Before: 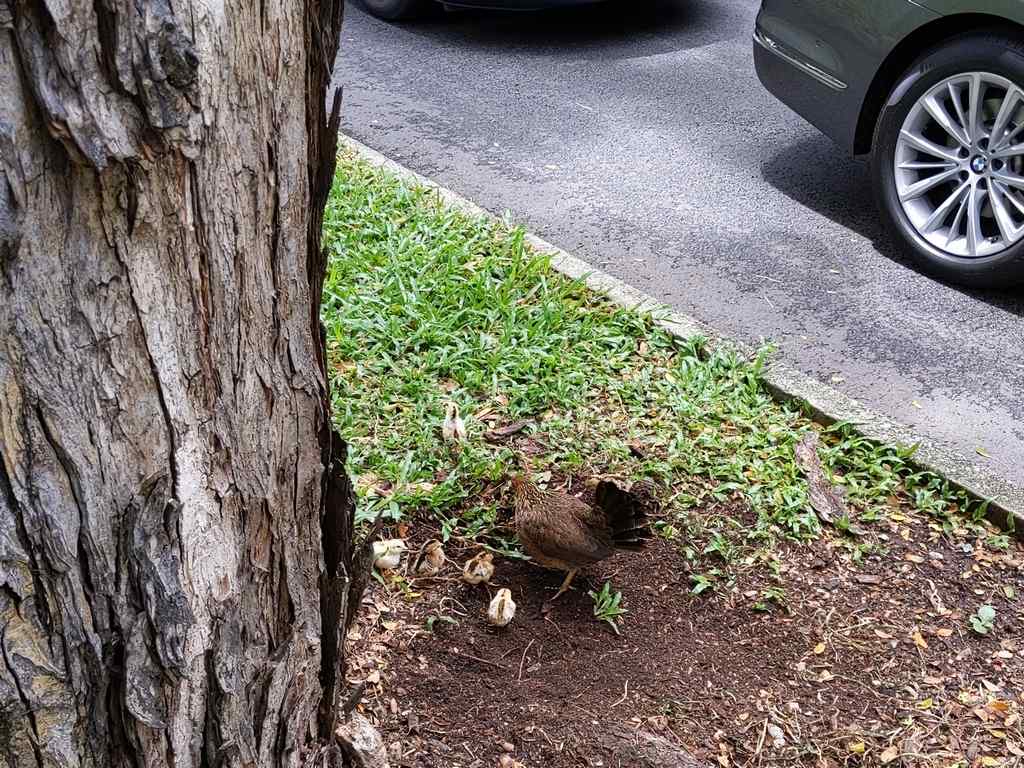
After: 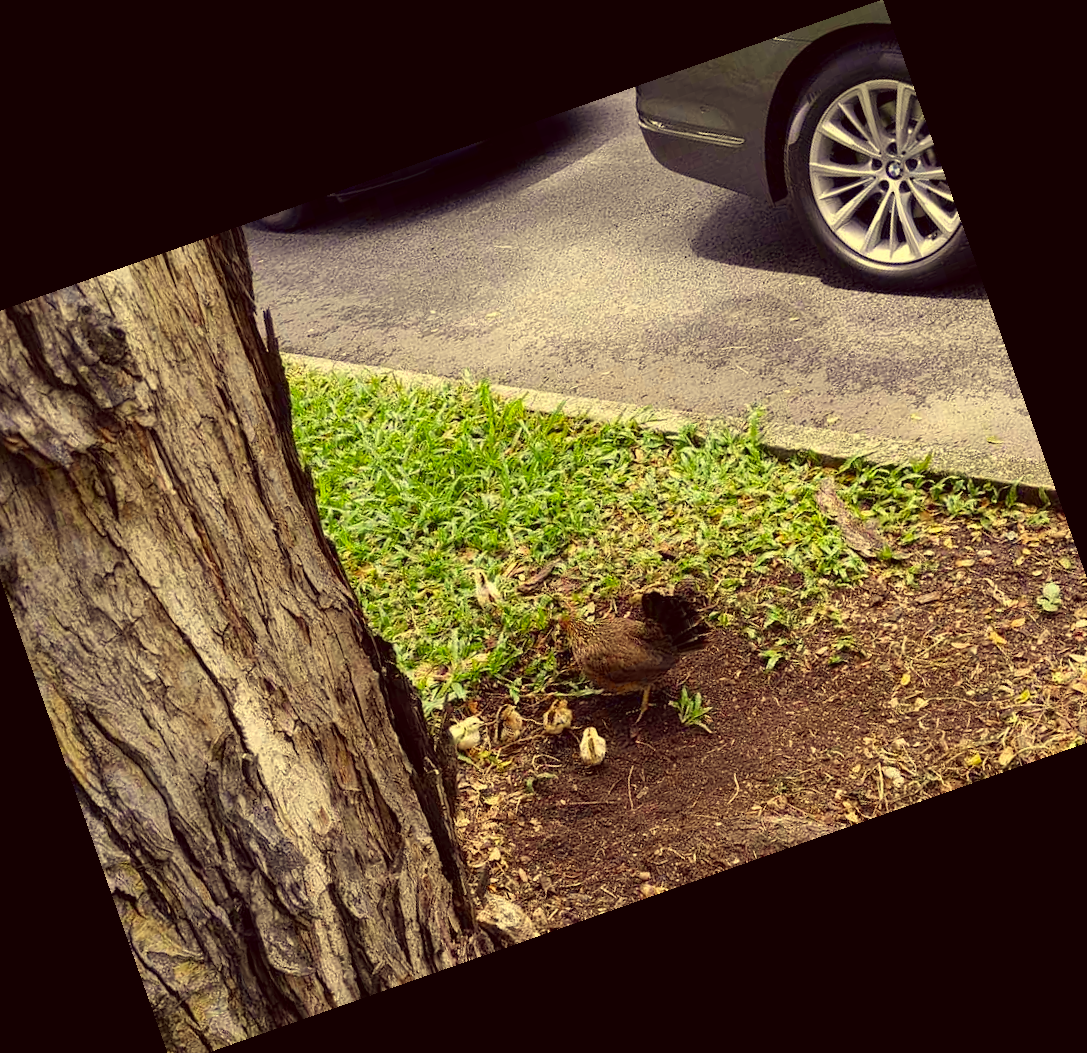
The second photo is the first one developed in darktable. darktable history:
crop and rotate: angle 19.43°, left 6.812%, right 4.125%, bottom 1.087%
color correction: highlights a* -0.482, highlights b* 40, shadows a* 9.8, shadows b* -0.161
